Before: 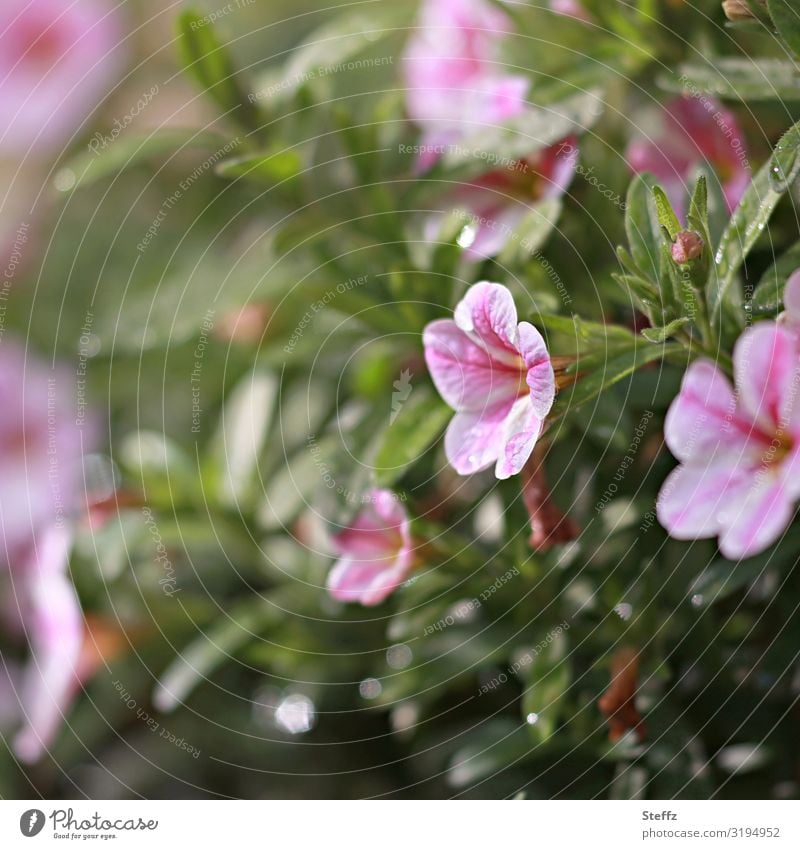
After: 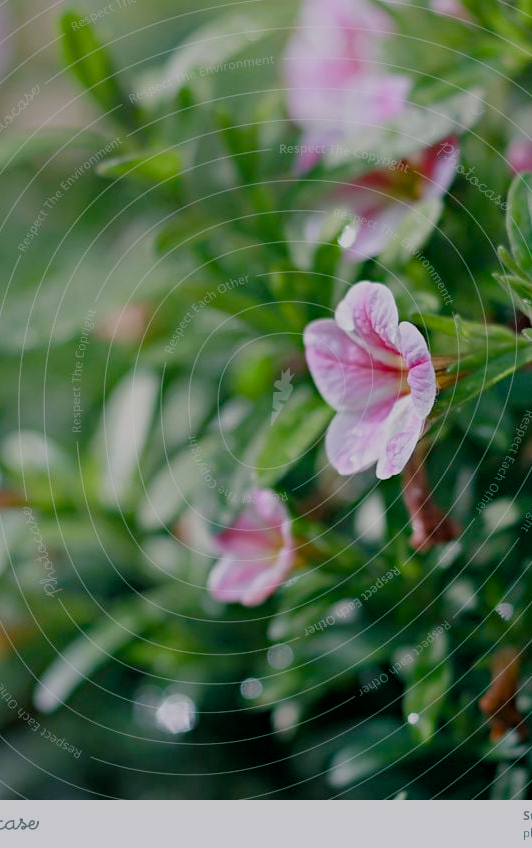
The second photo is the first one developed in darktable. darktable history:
color balance rgb: power › luminance -7.615%, power › chroma 2.258%, power › hue 219.05°, linear chroma grading › global chroma 15.276%, perceptual saturation grading › global saturation 20%, perceptual saturation grading › highlights -49.834%, perceptual saturation grading › shadows 25.819%
crop and rotate: left 15.04%, right 18.346%
filmic rgb: black relative exposure -8.76 EV, white relative exposure 4.98 EV, target black luminance 0%, hardness 3.77, latitude 65.91%, contrast 0.833, shadows ↔ highlights balance 19.4%
